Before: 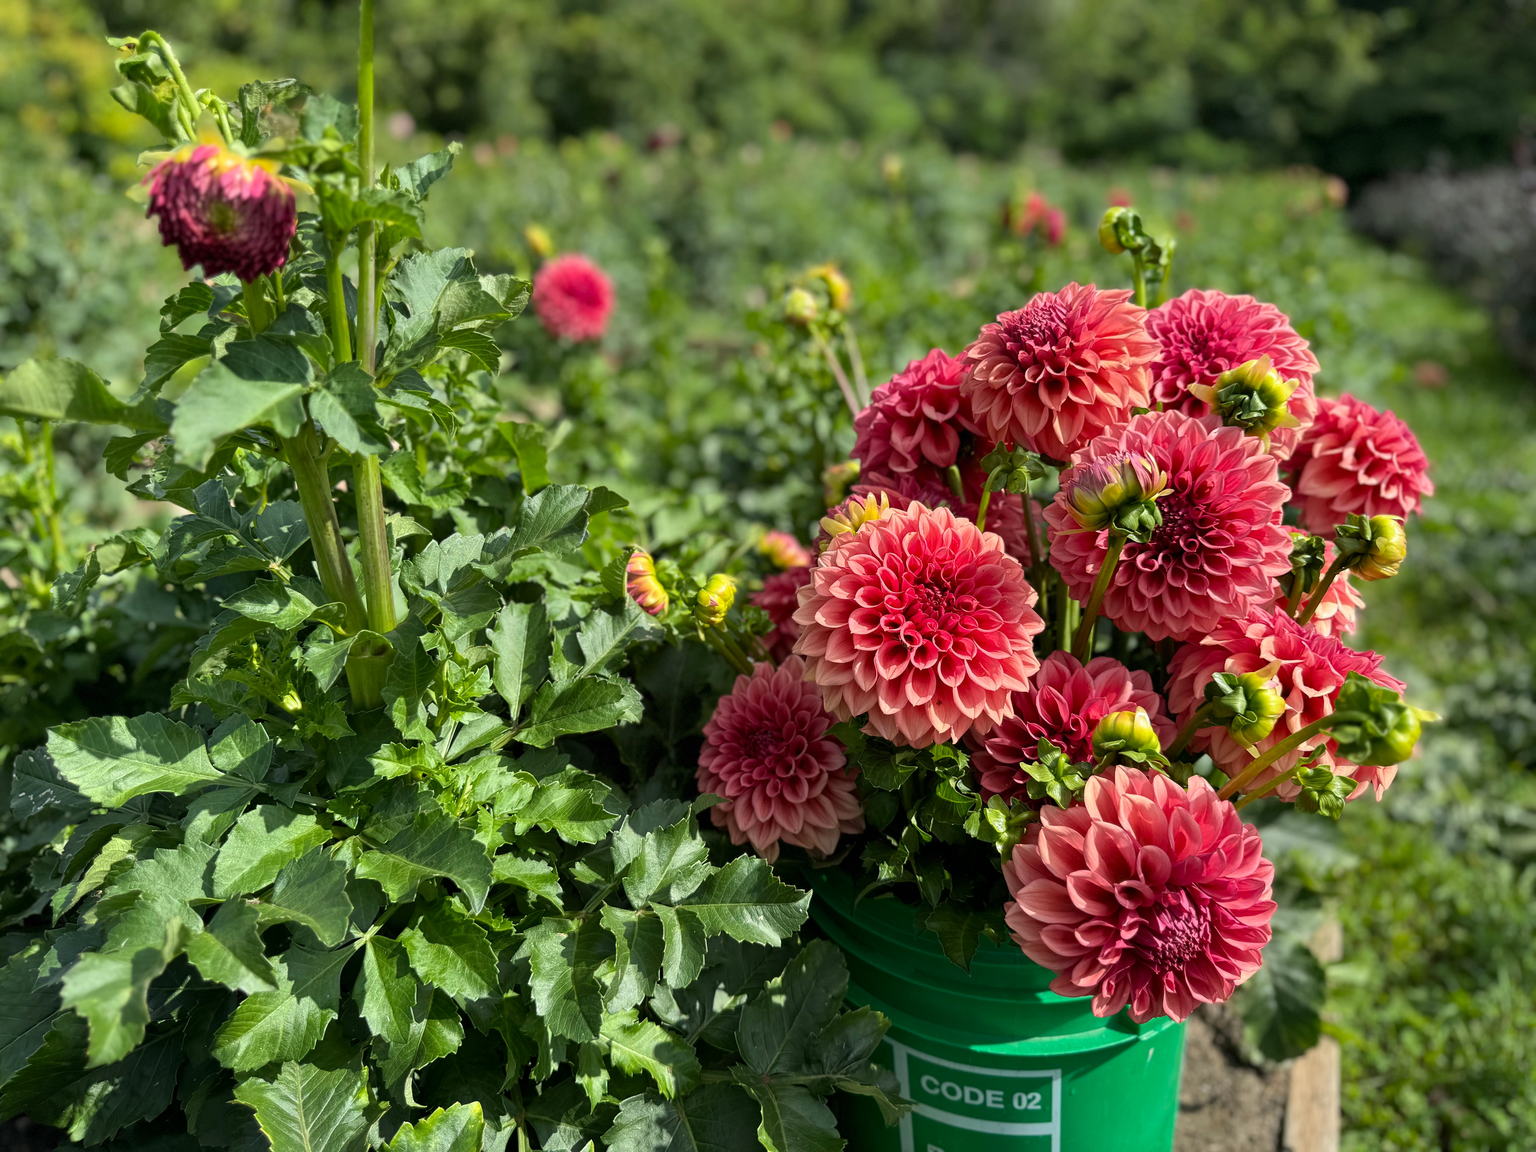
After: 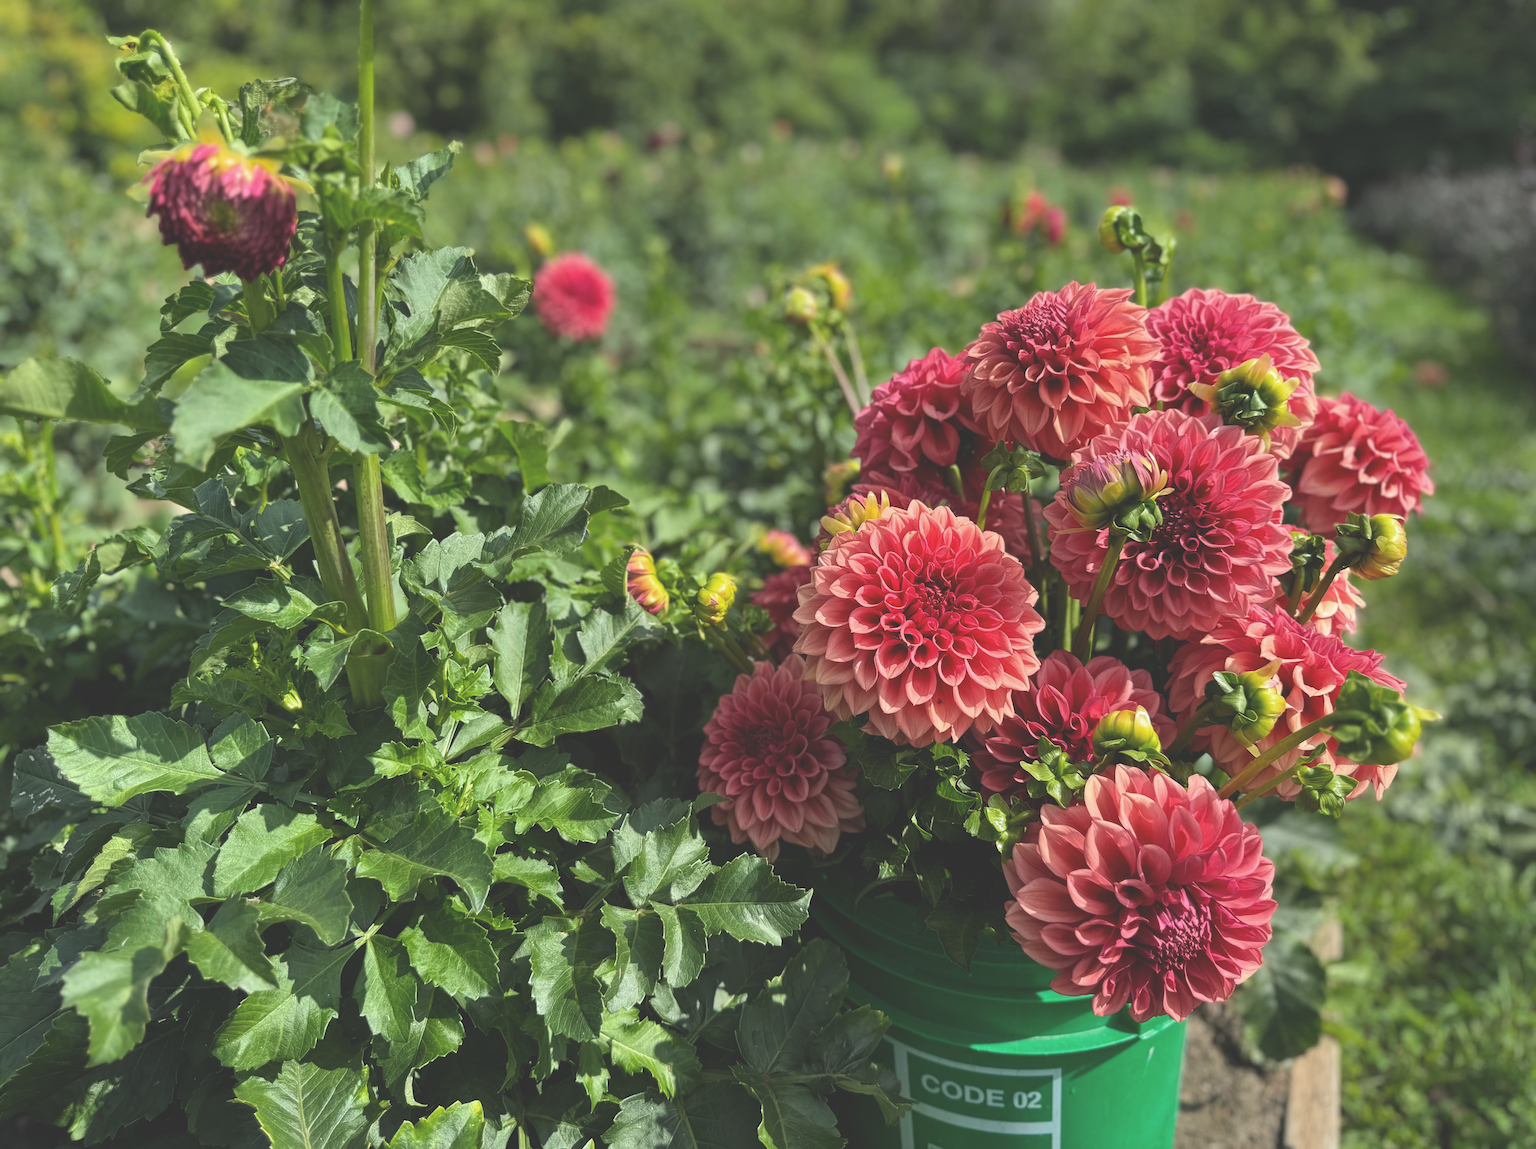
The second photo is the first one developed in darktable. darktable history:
exposure: black level correction -0.031, compensate highlight preservation false
crop: top 0.133%, bottom 0.105%
color zones: curves: ch0 [(0.287, 0.048) (0.493, 0.484) (0.737, 0.816)]; ch1 [(0, 0) (0.143, 0) (0.286, 0) (0.429, 0) (0.571, 0) (0.714, 0) (0.857, 0)], mix -95.37%
